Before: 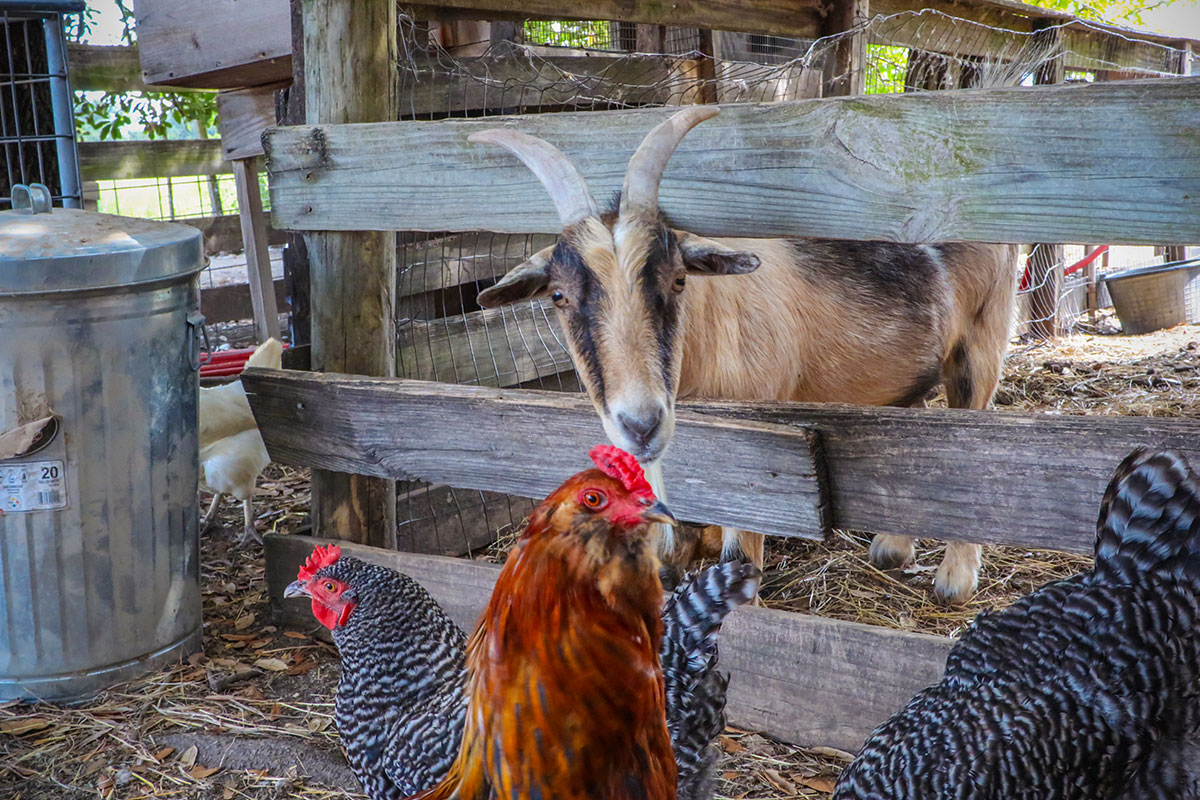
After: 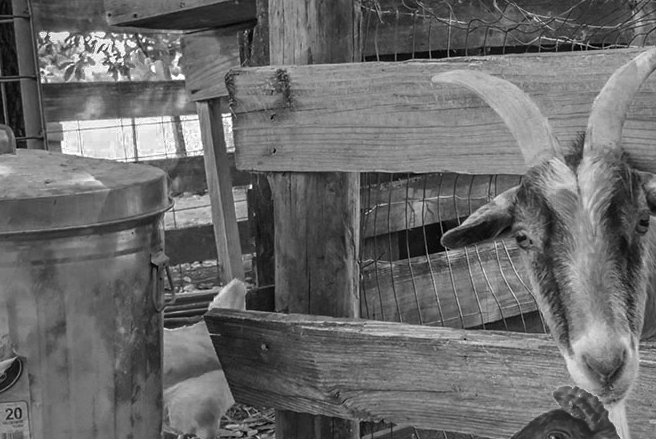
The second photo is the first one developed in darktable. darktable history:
crop and rotate: left 3.047%, top 7.509%, right 42.236%, bottom 37.598%
color zones: curves: ch0 [(0.002, 0.429) (0.121, 0.212) (0.198, 0.113) (0.276, 0.344) (0.331, 0.541) (0.41, 0.56) (0.482, 0.289) (0.619, 0.227) (0.721, 0.18) (0.821, 0.435) (0.928, 0.555) (1, 0.587)]; ch1 [(0, 0) (0.143, 0) (0.286, 0) (0.429, 0) (0.571, 0) (0.714, 0) (0.857, 0)]
rgb levels: preserve colors max RGB
